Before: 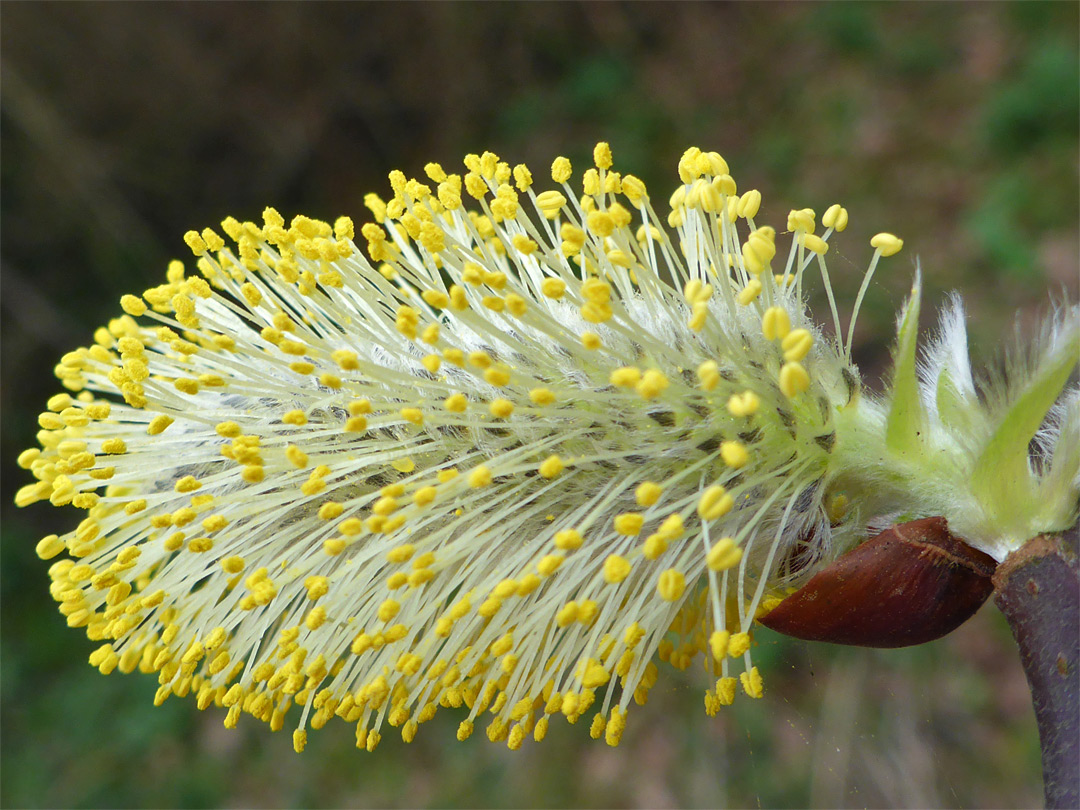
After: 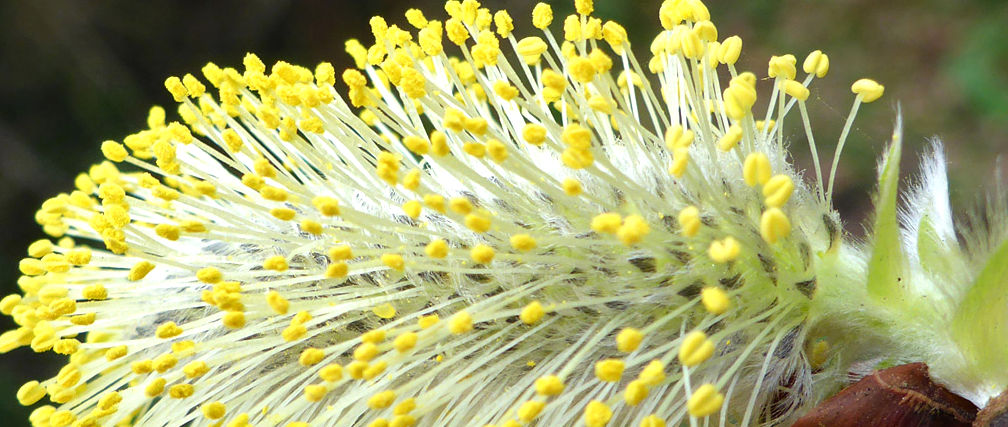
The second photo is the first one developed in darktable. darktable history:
tone equalizer: -8 EV -0.388 EV, -7 EV -0.364 EV, -6 EV -0.306 EV, -5 EV -0.252 EV, -3 EV 0.212 EV, -2 EV 0.344 EV, -1 EV 0.41 EV, +0 EV 0.416 EV, mask exposure compensation -0.51 EV
crop: left 1.818%, top 19.069%, right 4.801%, bottom 28.181%
color correction: highlights b* 0.063
